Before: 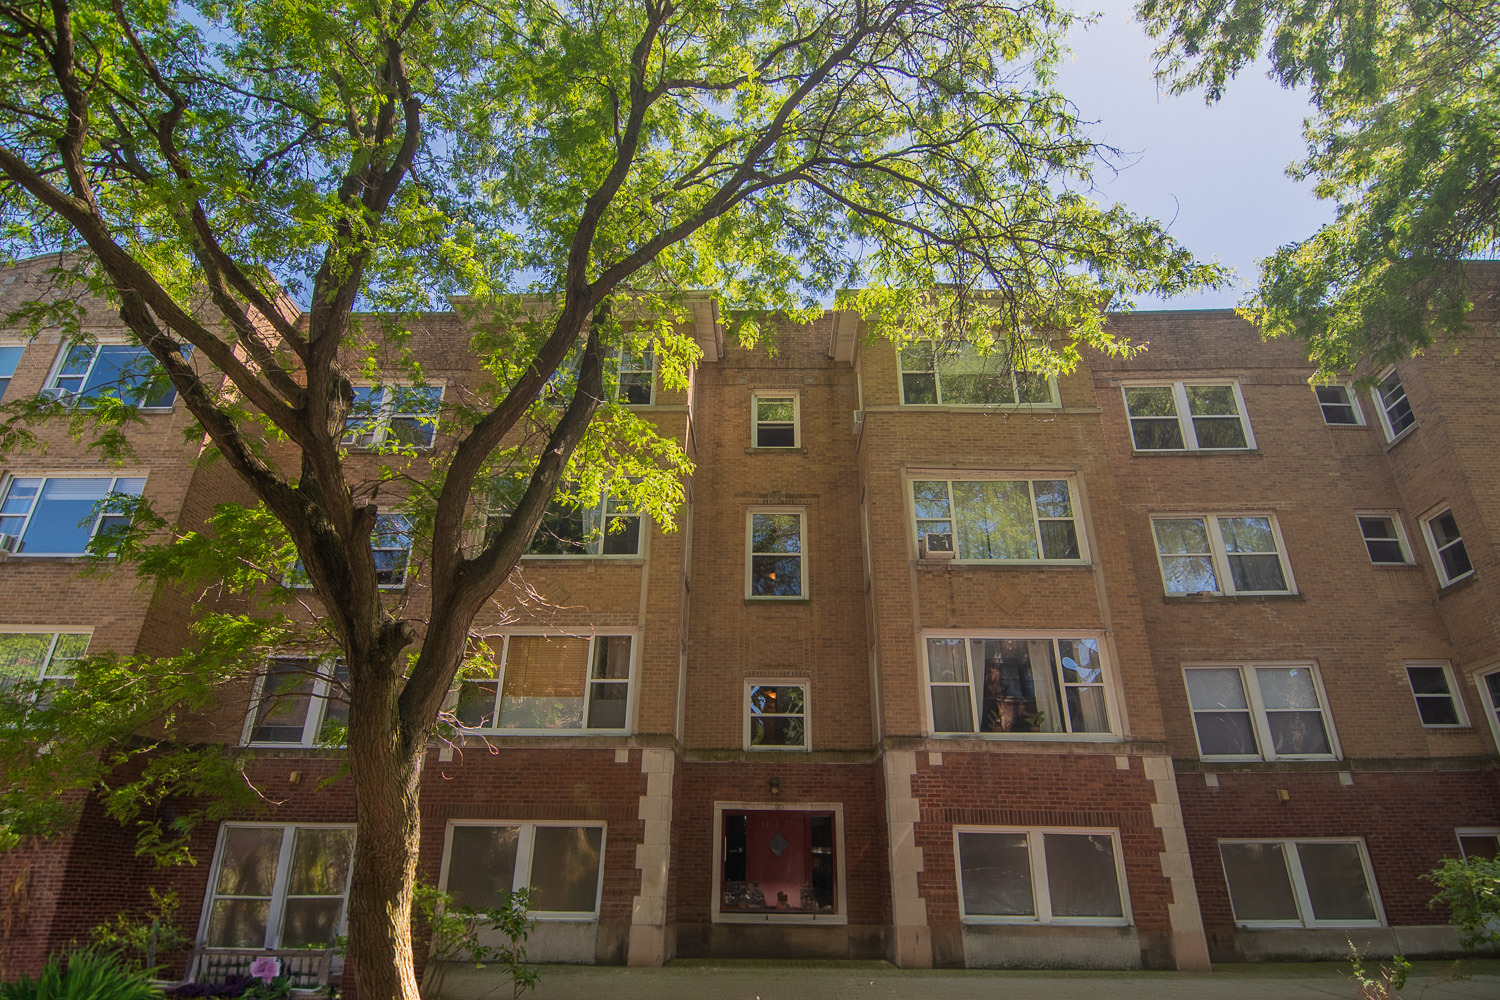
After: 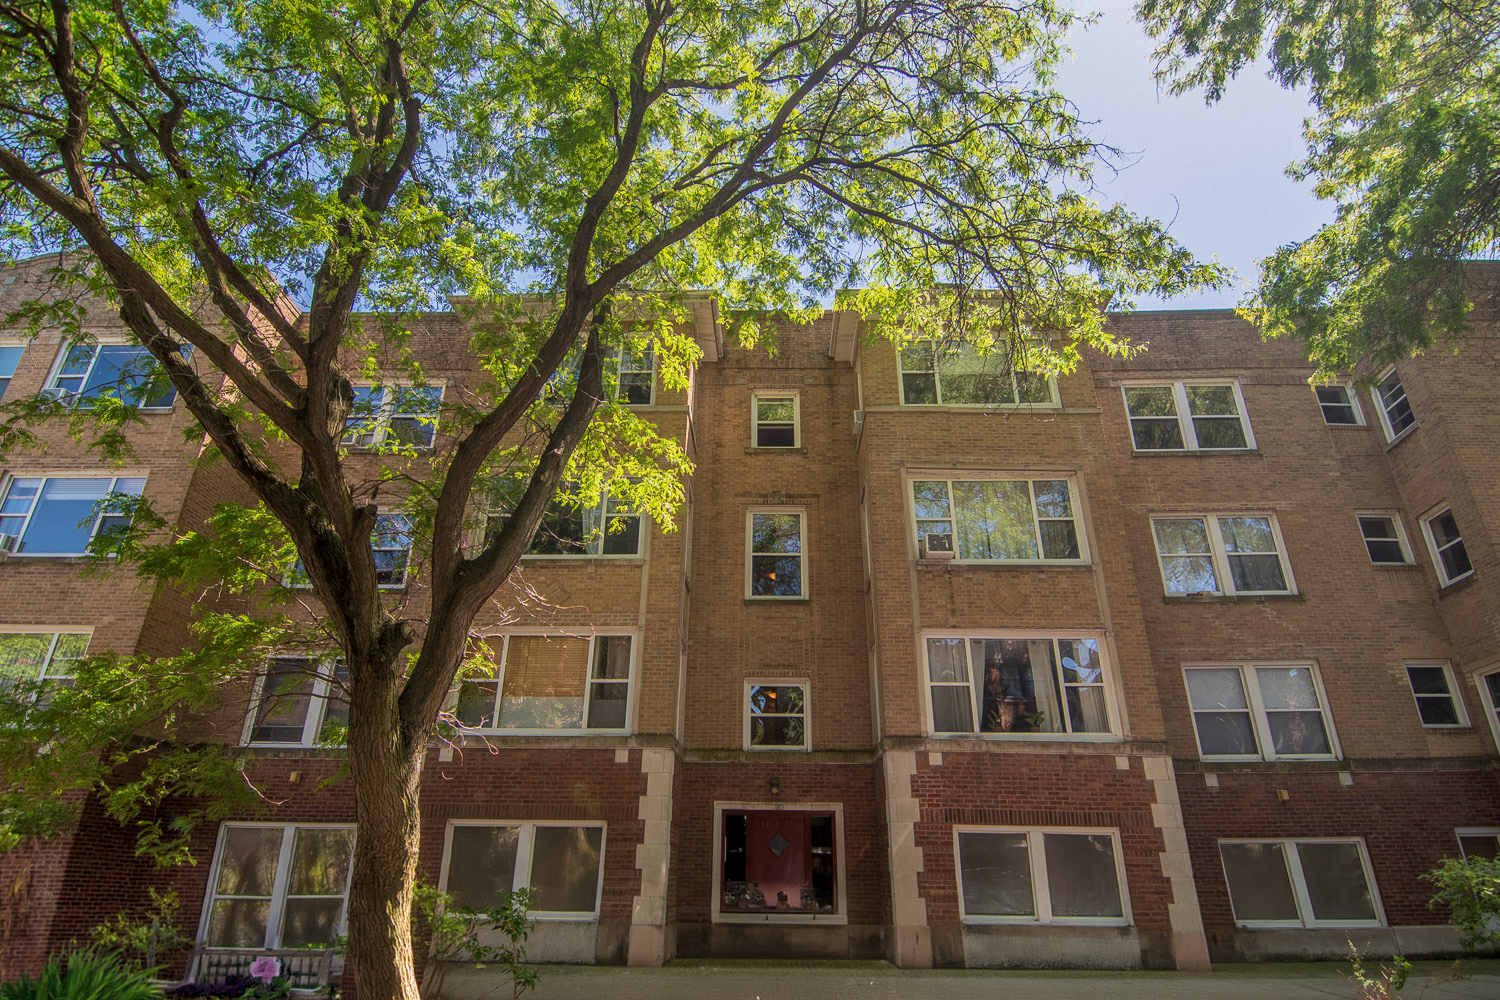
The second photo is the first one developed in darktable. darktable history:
local contrast: on, module defaults
shadows and highlights: shadows 25.76, highlights -25.63
